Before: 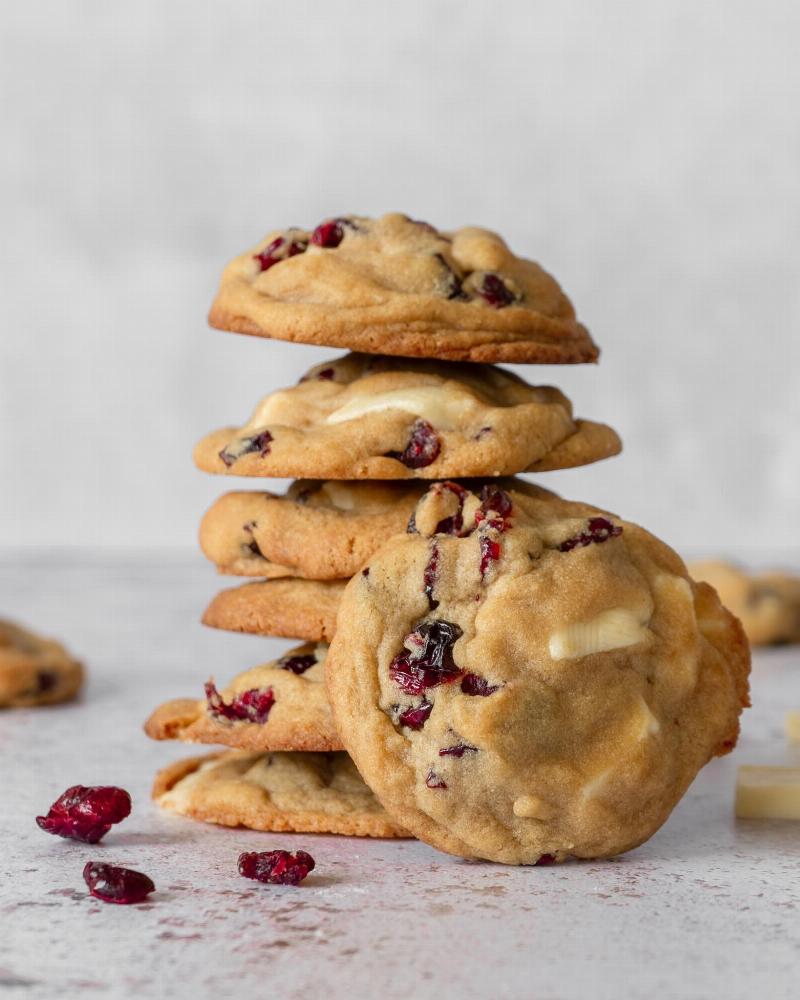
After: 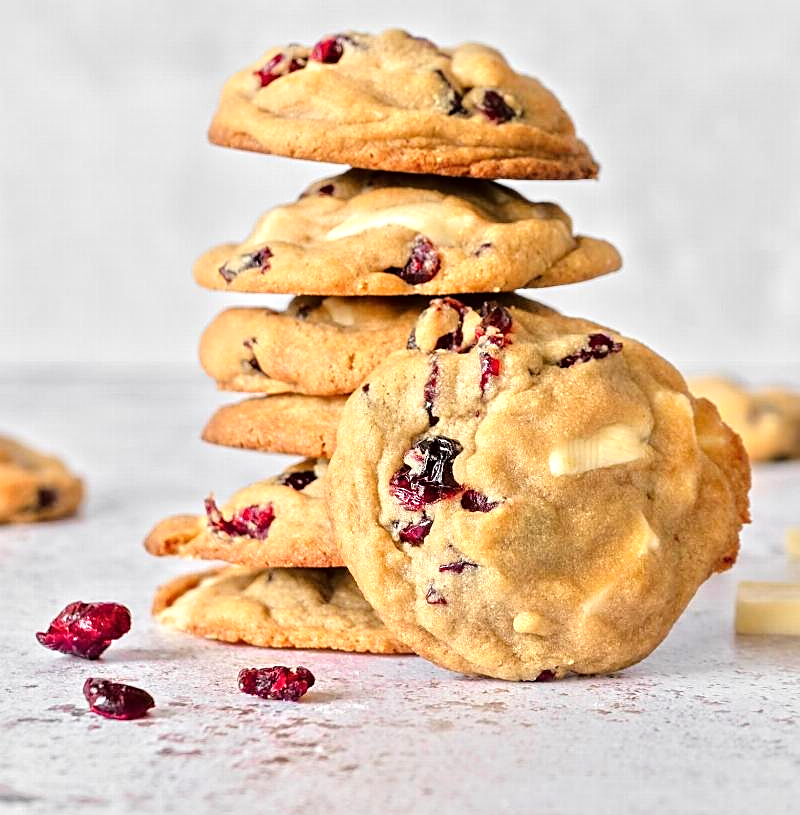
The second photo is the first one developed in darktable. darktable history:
crop and rotate: top 18.486%
sharpen: on, module defaults
tone equalizer: -7 EV 0.158 EV, -6 EV 0.592 EV, -5 EV 1.13 EV, -4 EV 1.37 EV, -3 EV 1.18 EV, -2 EV 0.6 EV, -1 EV 0.148 EV, smoothing diameter 2.04%, edges refinement/feathering 18.33, mask exposure compensation -1.57 EV, filter diffusion 5
